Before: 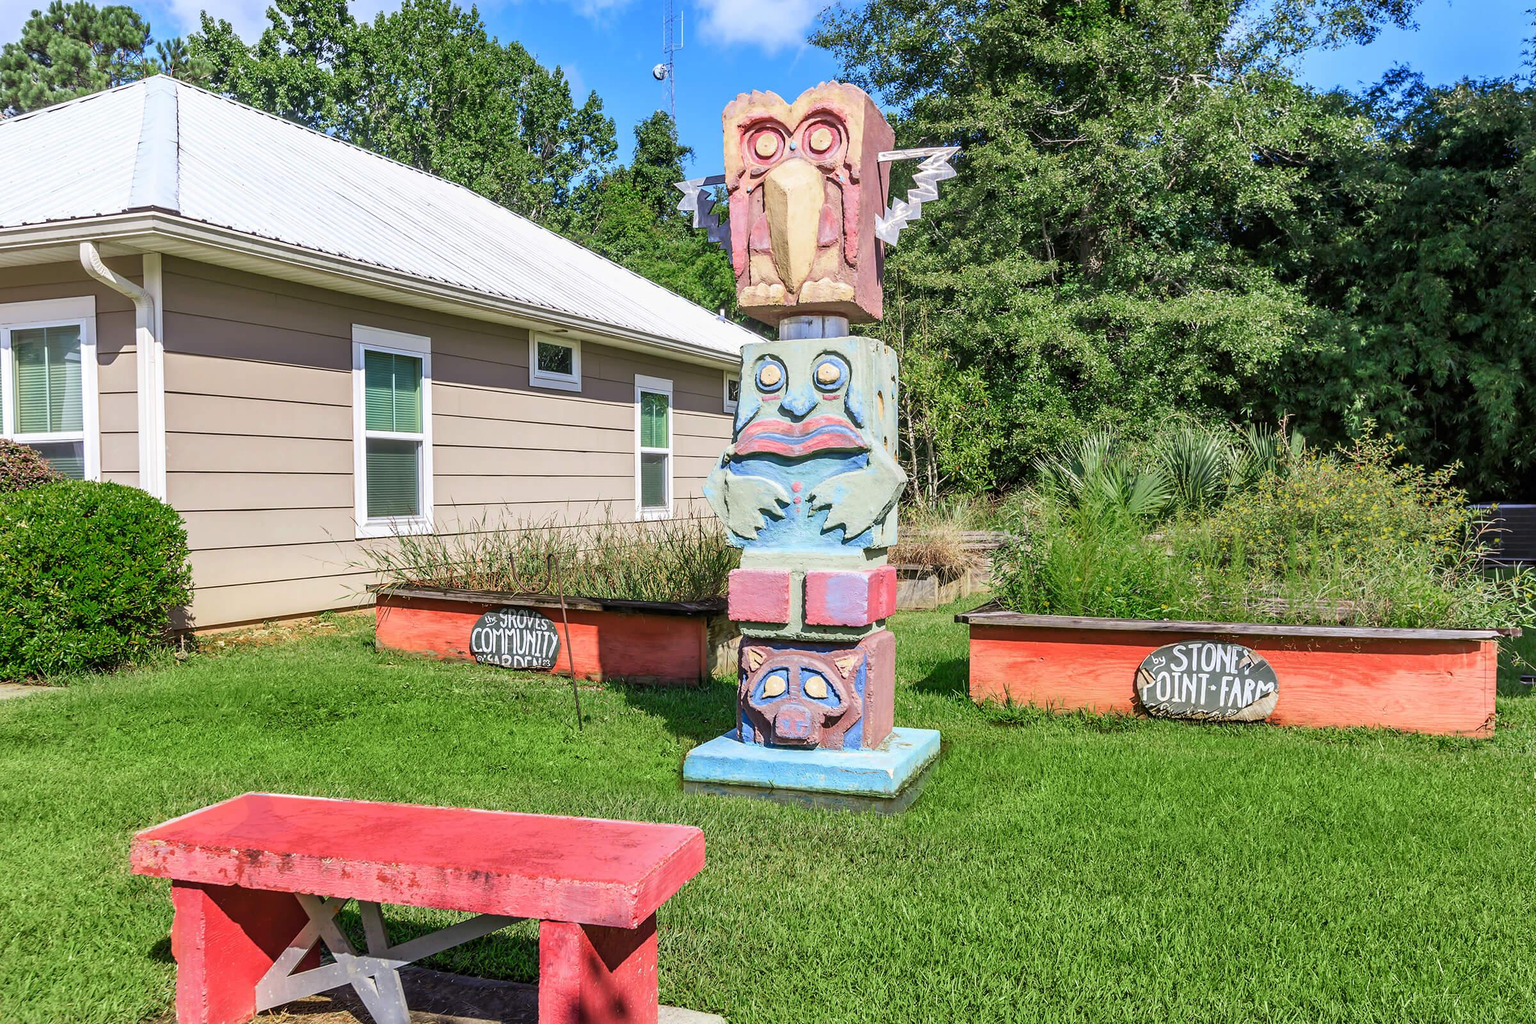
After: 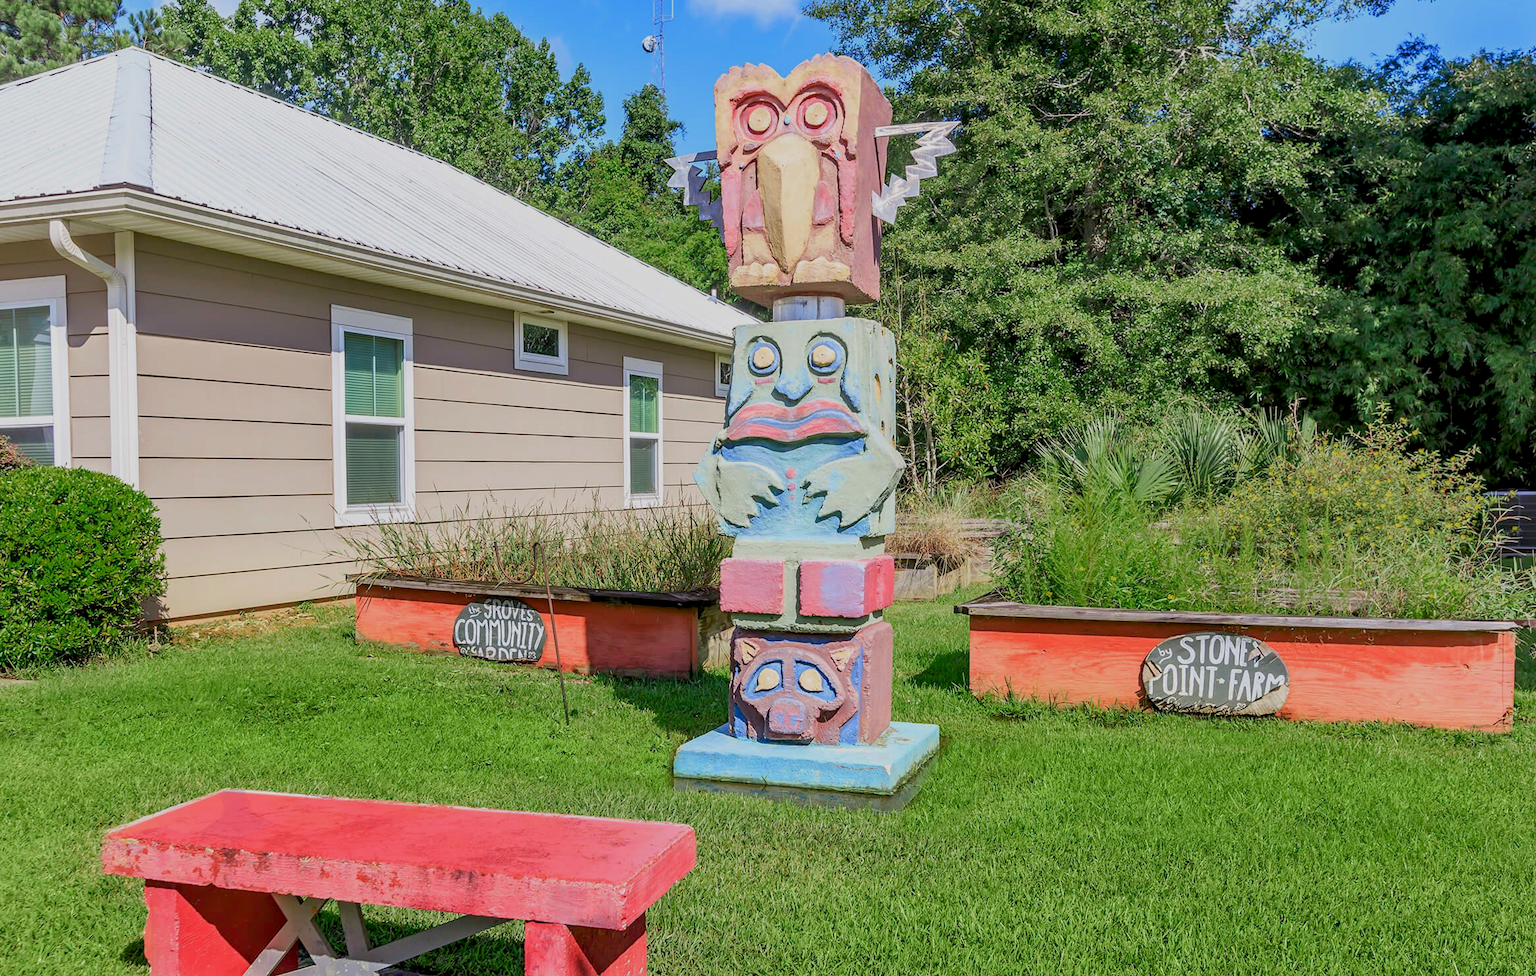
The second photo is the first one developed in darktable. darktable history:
crop: left 2.11%, top 2.882%, right 1.158%, bottom 4.857%
color balance rgb: global offset › luminance -0.512%, perceptual saturation grading › global saturation 0.37%, contrast -20.559%
